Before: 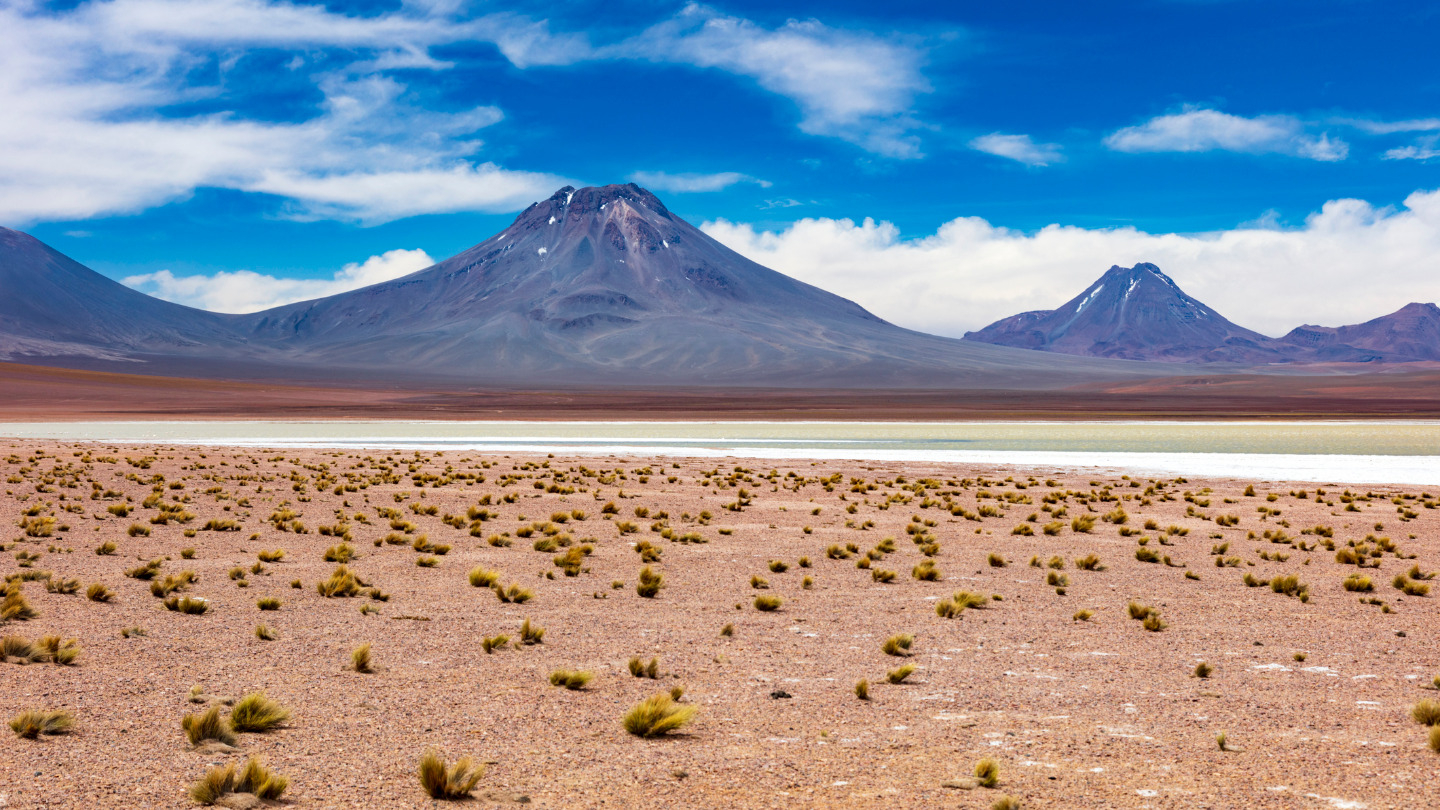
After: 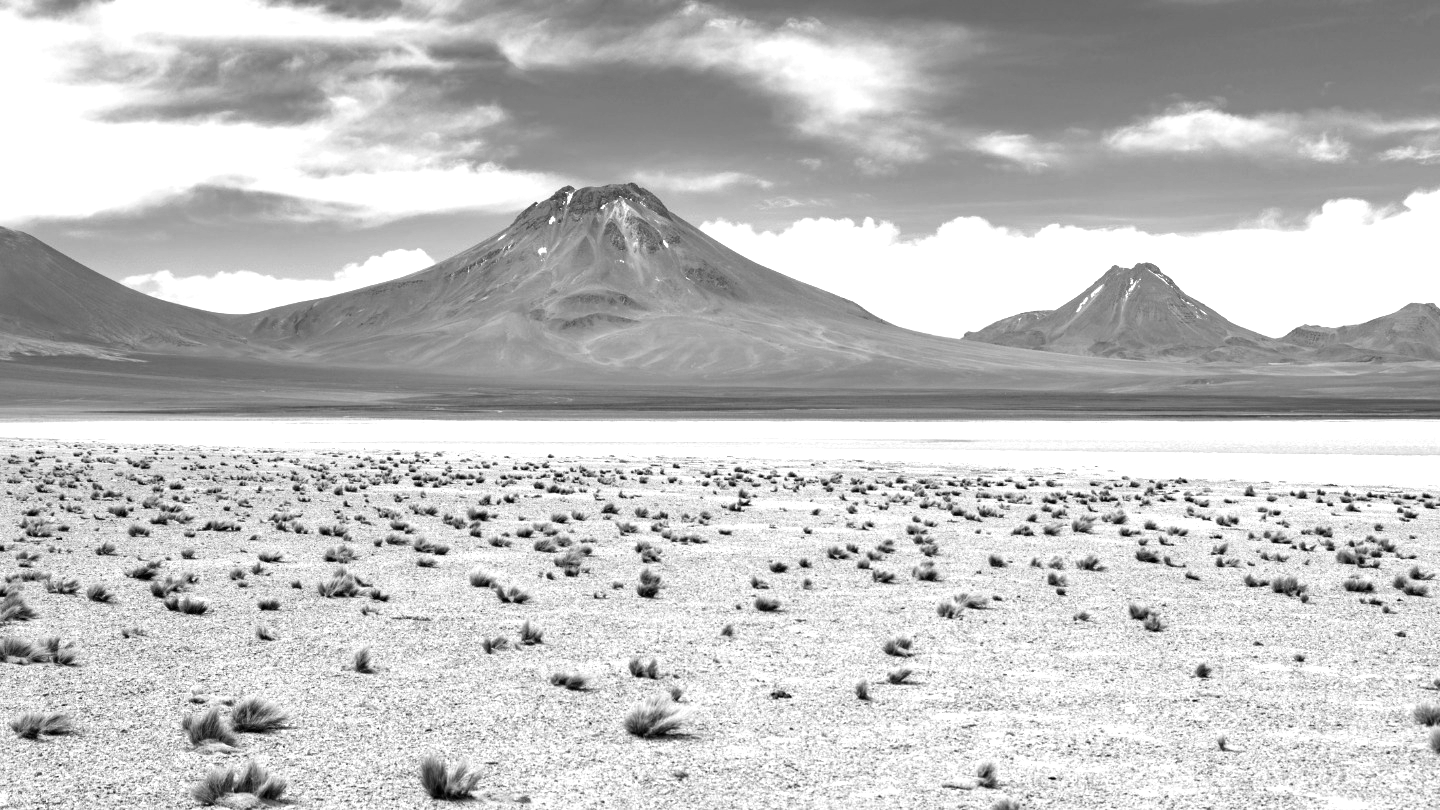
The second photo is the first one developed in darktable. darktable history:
exposure: exposure 1 EV, compensate highlight preservation false
monochrome: on, module defaults
base curve: curves: ch0 [(0, 0) (0.472, 0.455) (1, 1)], preserve colors none
